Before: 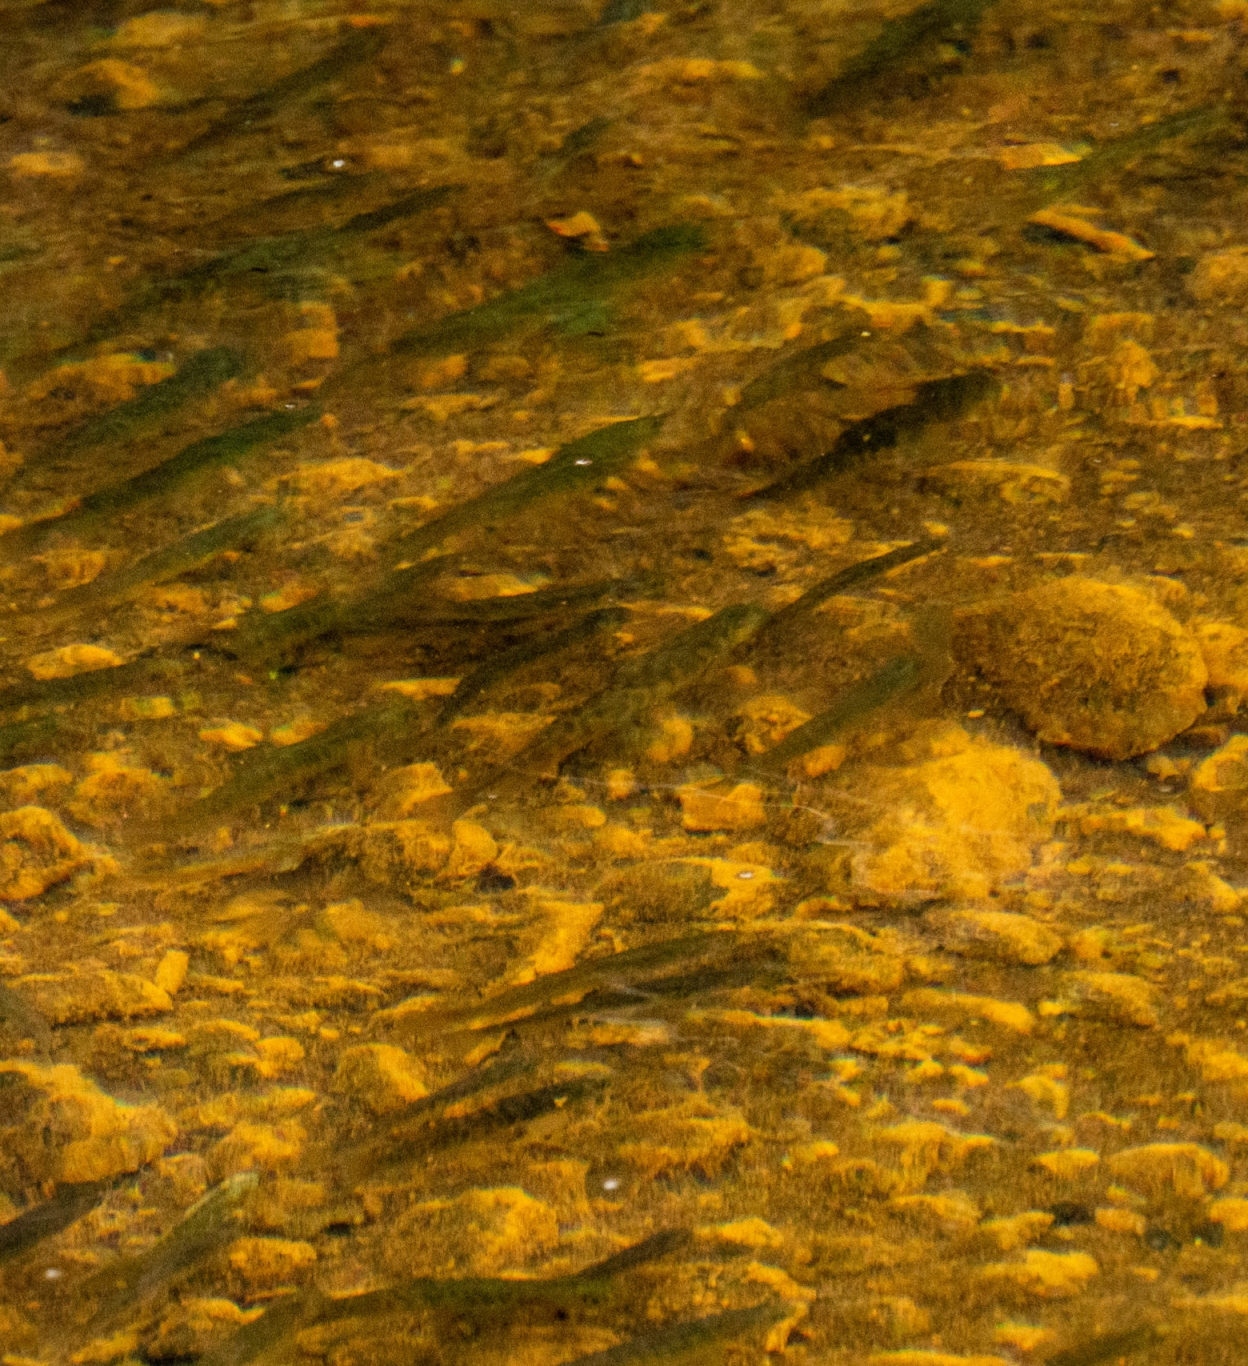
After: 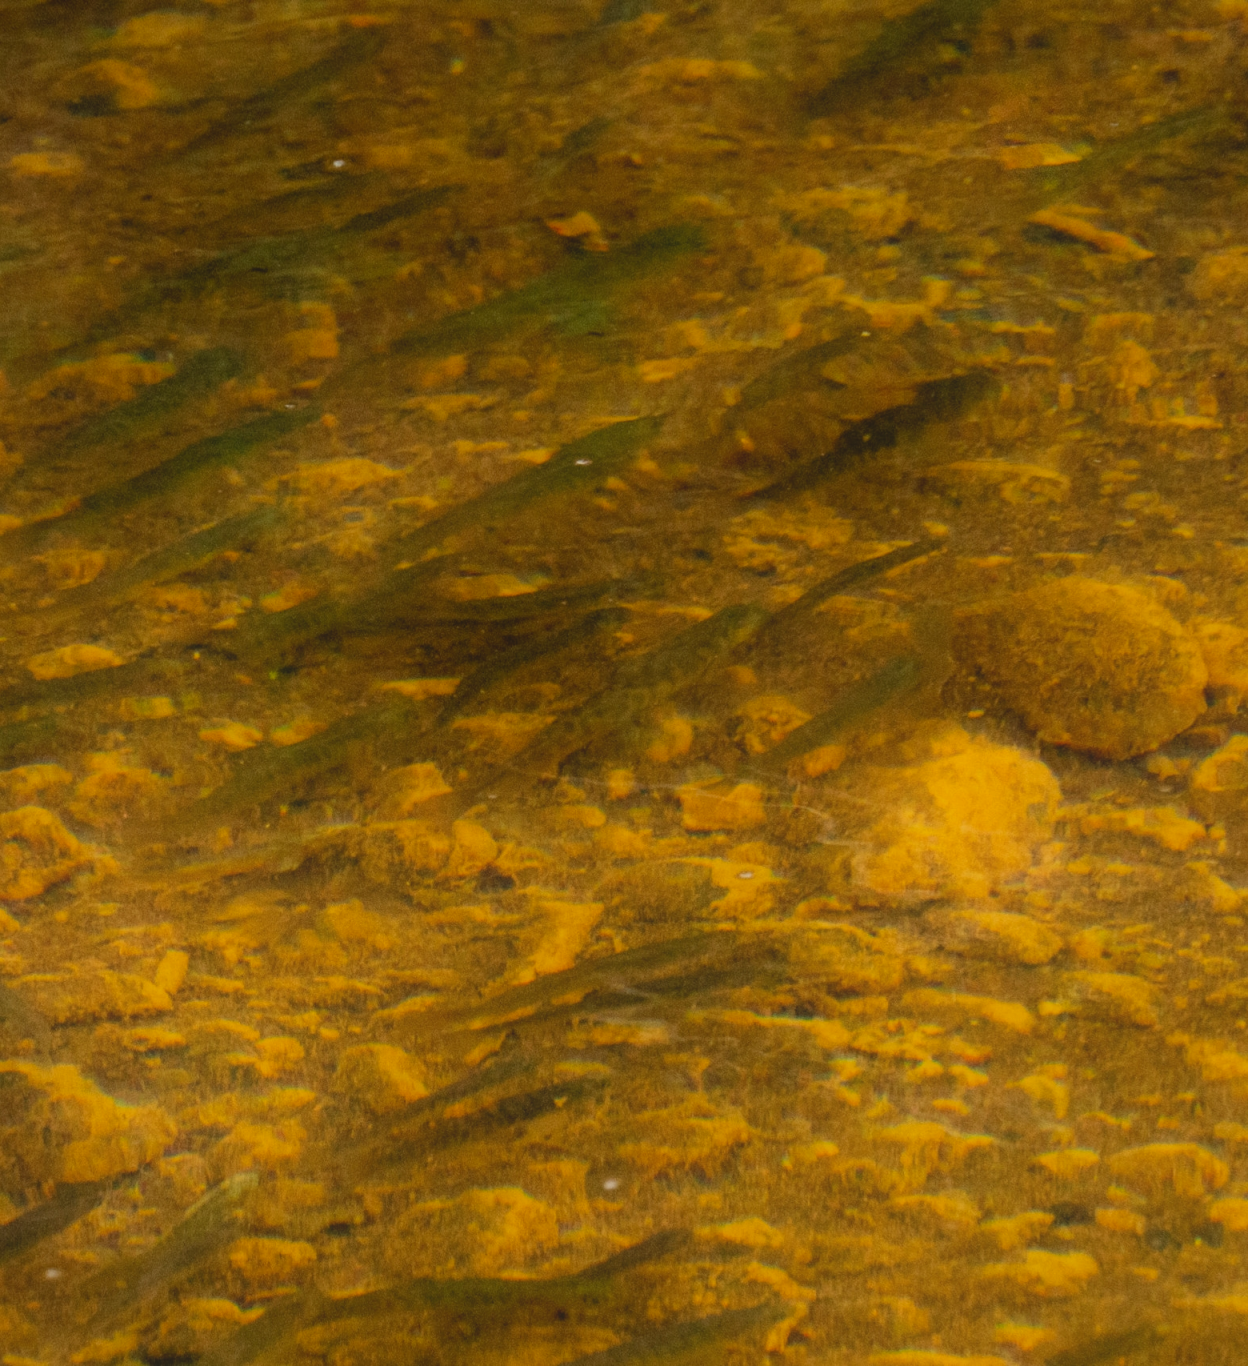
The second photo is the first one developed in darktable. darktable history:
contrast equalizer: octaves 7, y [[0.6 ×6], [0.55 ×6], [0 ×6], [0 ×6], [0 ×6]], mix -1
white balance: red 1, blue 1
